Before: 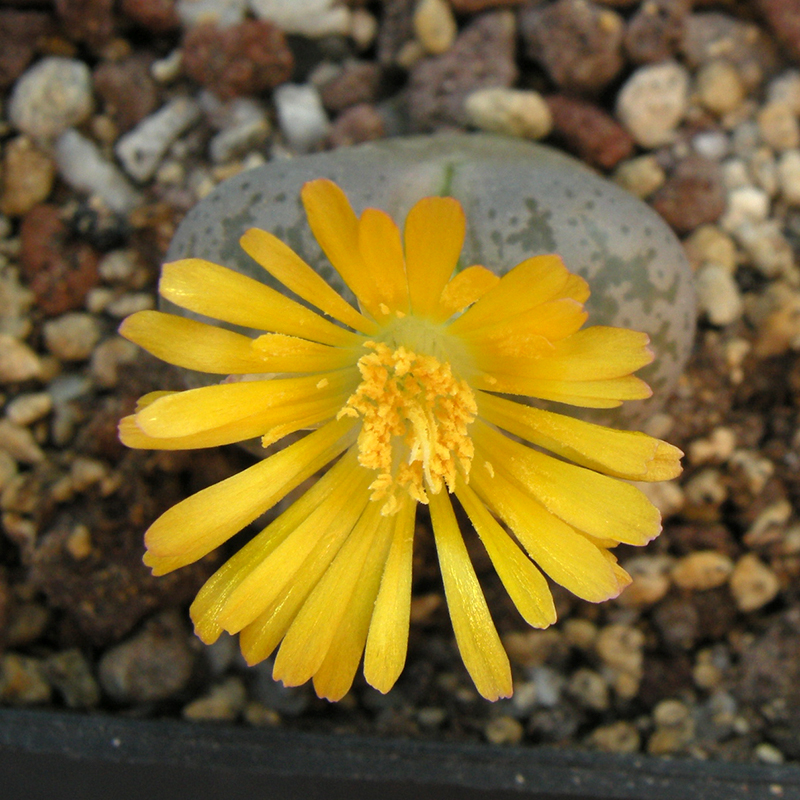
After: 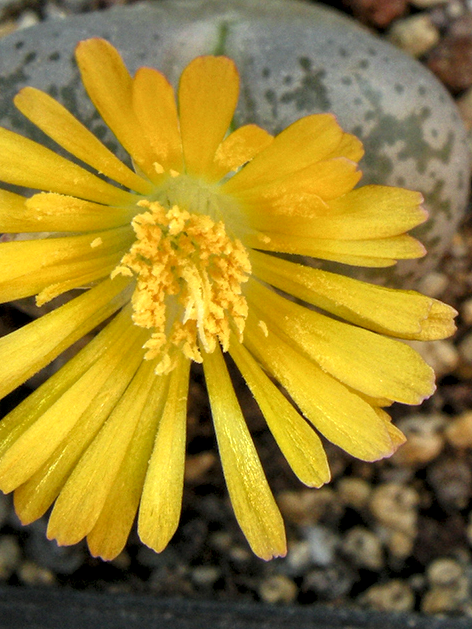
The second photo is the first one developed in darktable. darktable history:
local contrast: highlights 100%, shadows 100%, detail 200%, midtone range 0.2
crop and rotate: left 28.256%, top 17.734%, right 12.656%, bottom 3.573%
white balance: red 0.982, blue 1.018
